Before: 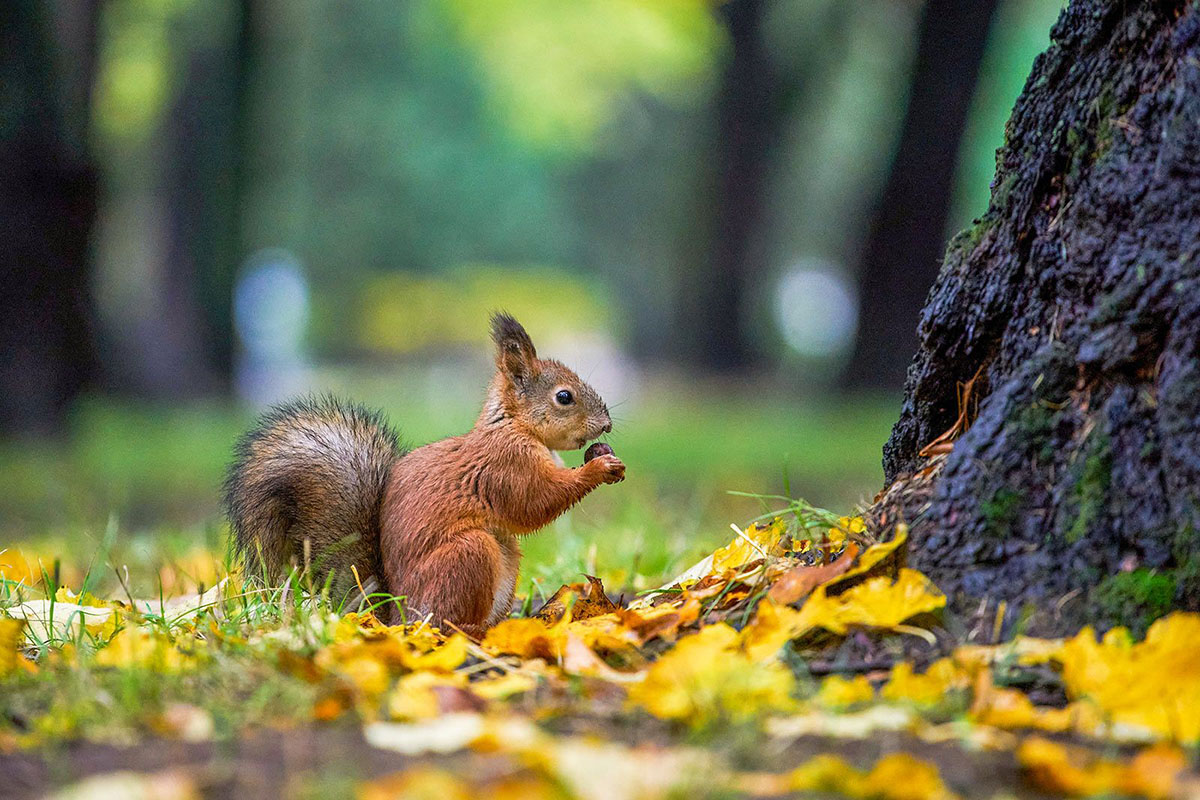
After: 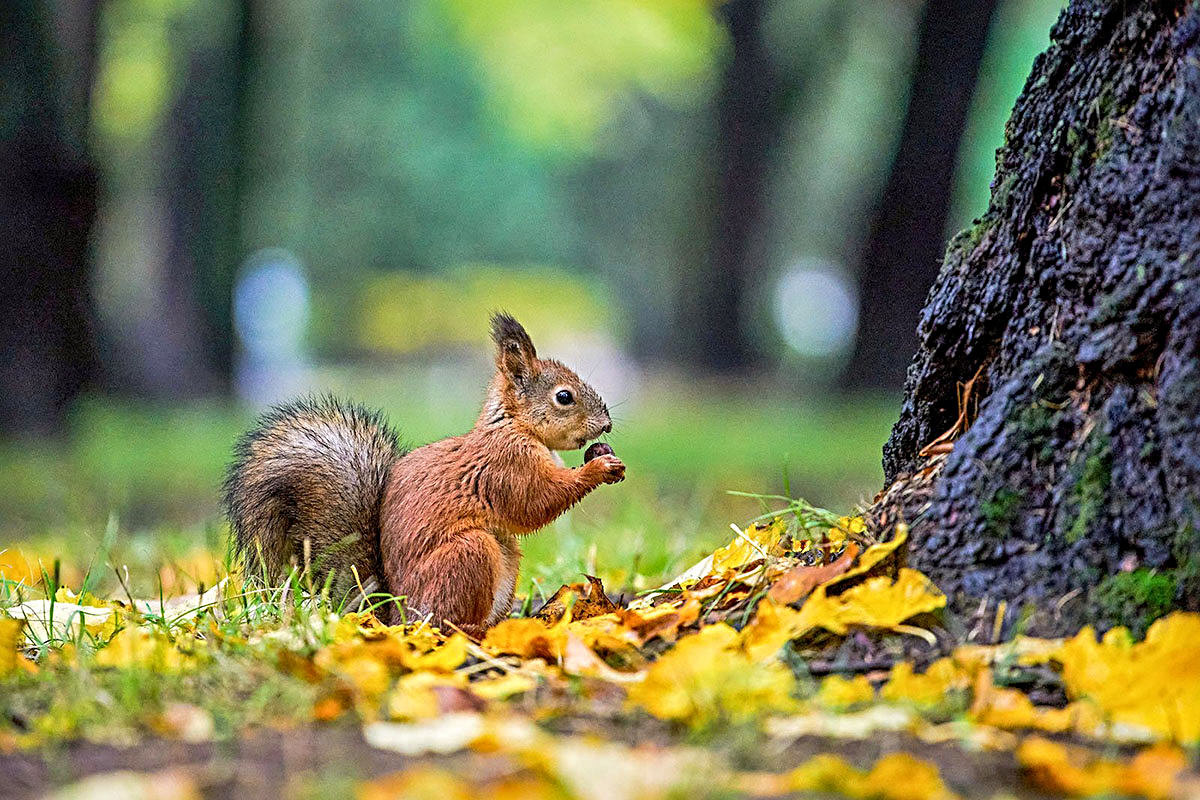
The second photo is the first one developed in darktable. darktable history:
sharpen: radius 4.883
base curve: curves: ch0 [(0, 0) (0.262, 0.32) (0.722, 0.705) (1, 1)]
local contrast: mode bilateral grid, contrast 20, coarseness 50, detail 120%, midtone range 0.2
